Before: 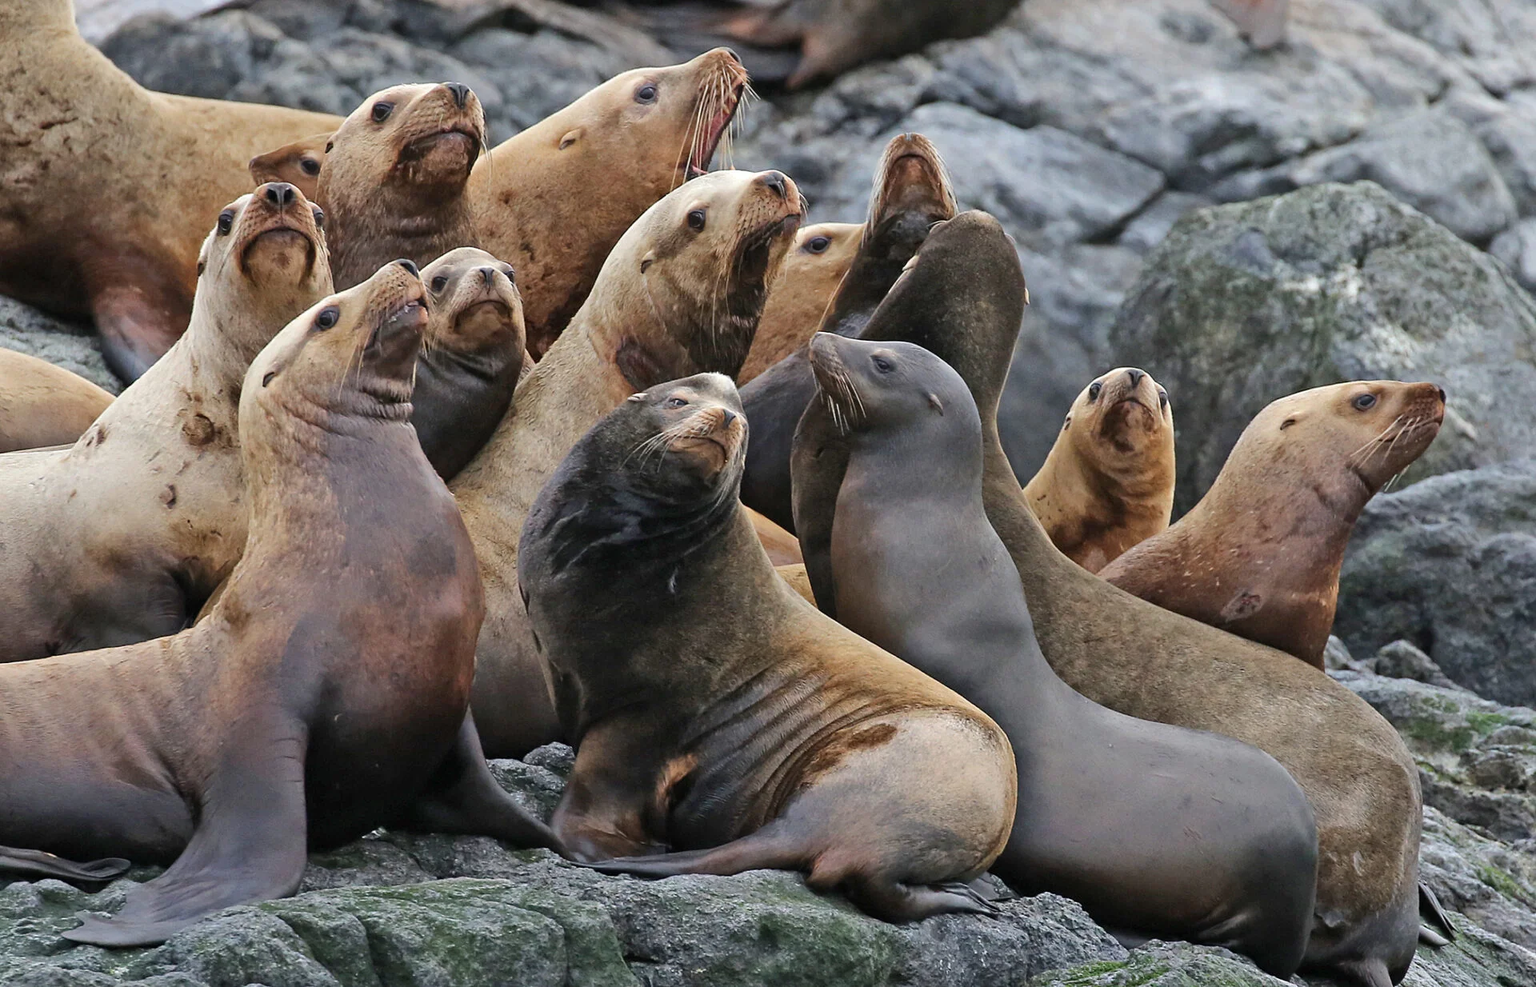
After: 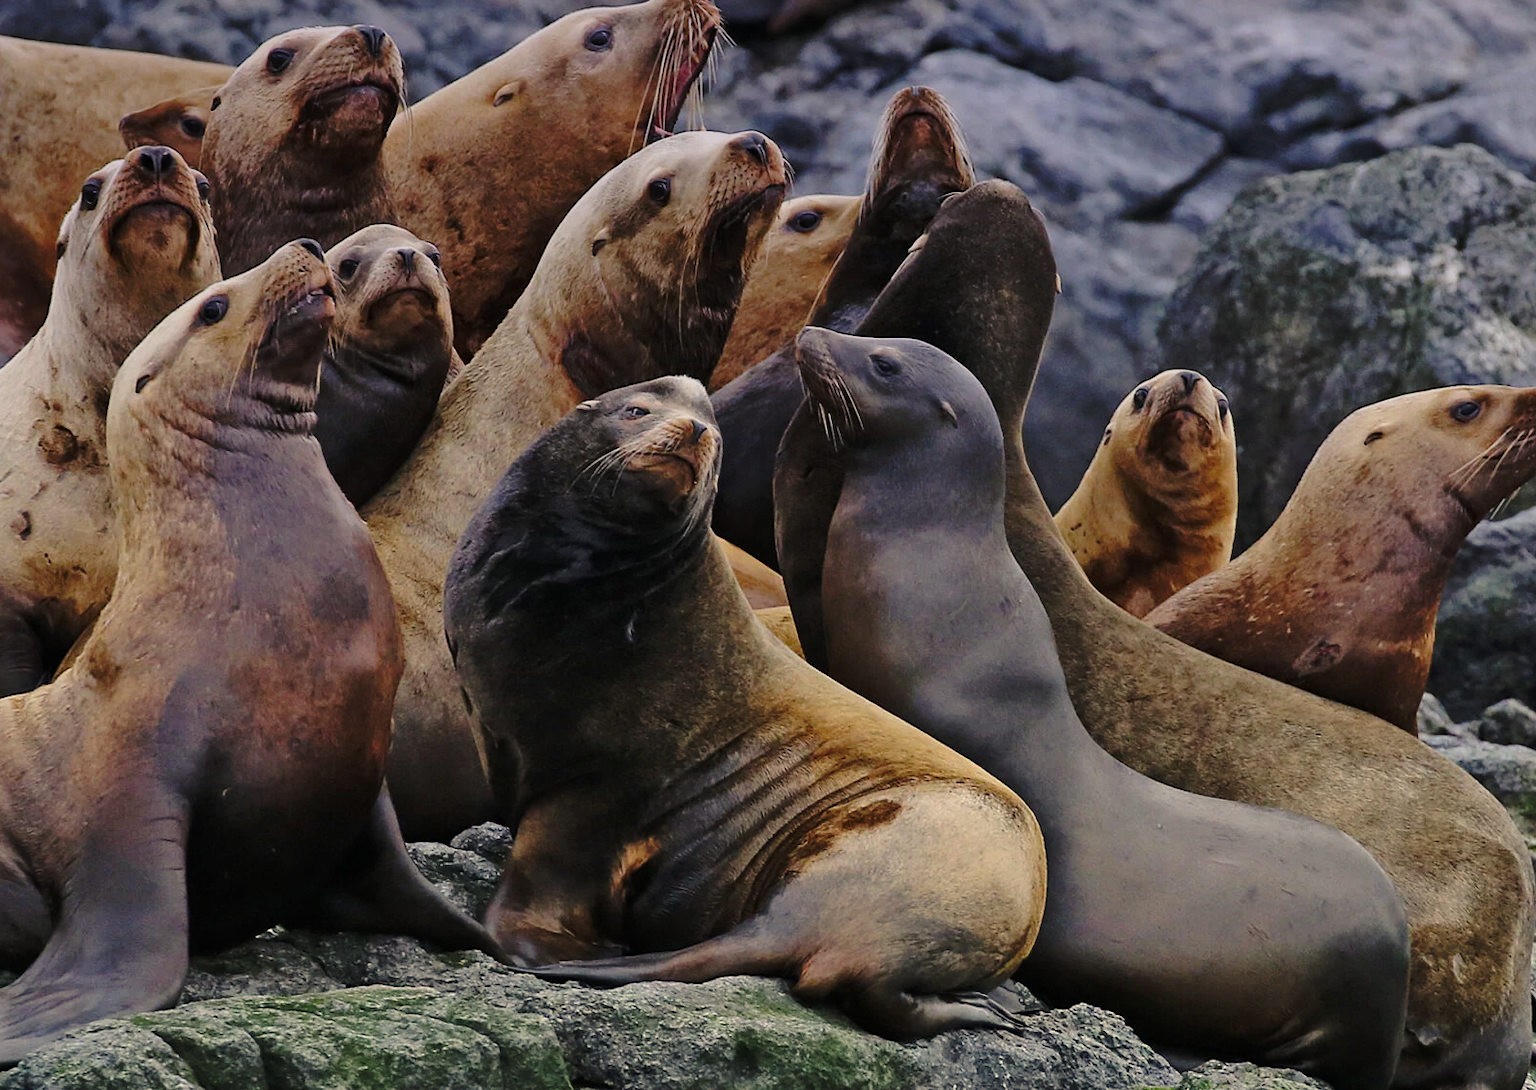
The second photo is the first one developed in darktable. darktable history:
crop: left 9.807%, top 6.259%, right 7.334%, bottom 2.177%
graduated density: hue 238.83°, saturation 50%
color correction: highlights a* 1.39, highlights b* 17.83
base curve: curves: ch0 [(0, 0) (0.073, 0.04) (0.157, 0.139) (0.492, 0.492) (0.758, 0.758) (1, 1)], preserve colors none
